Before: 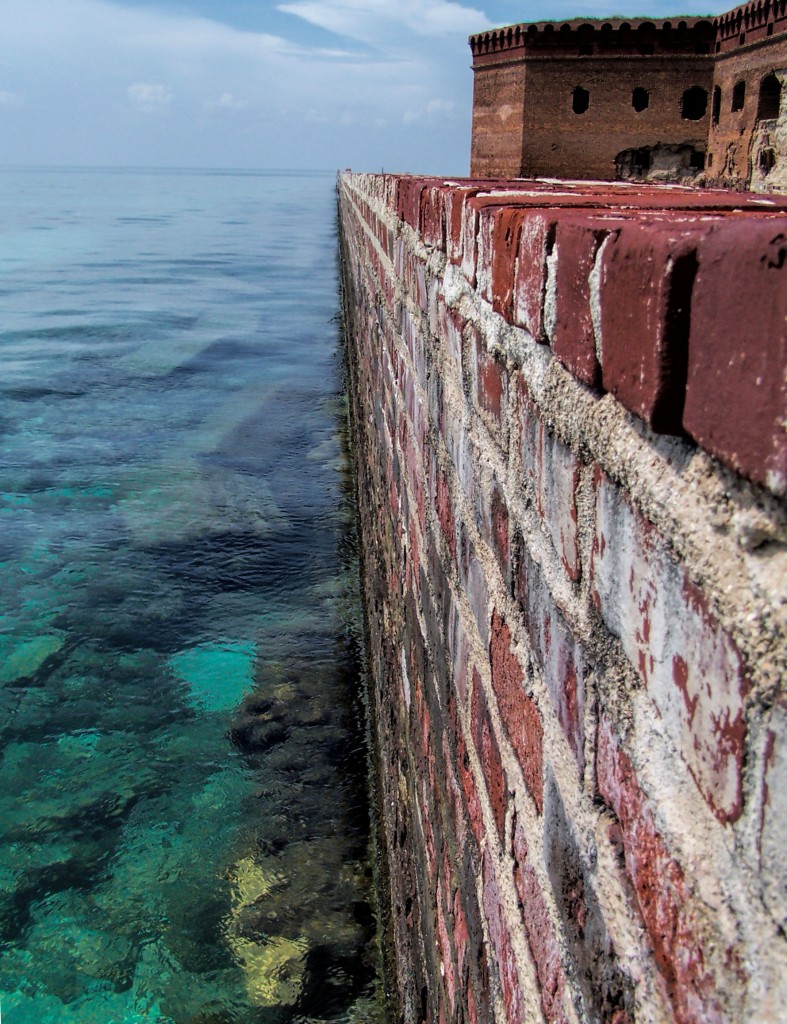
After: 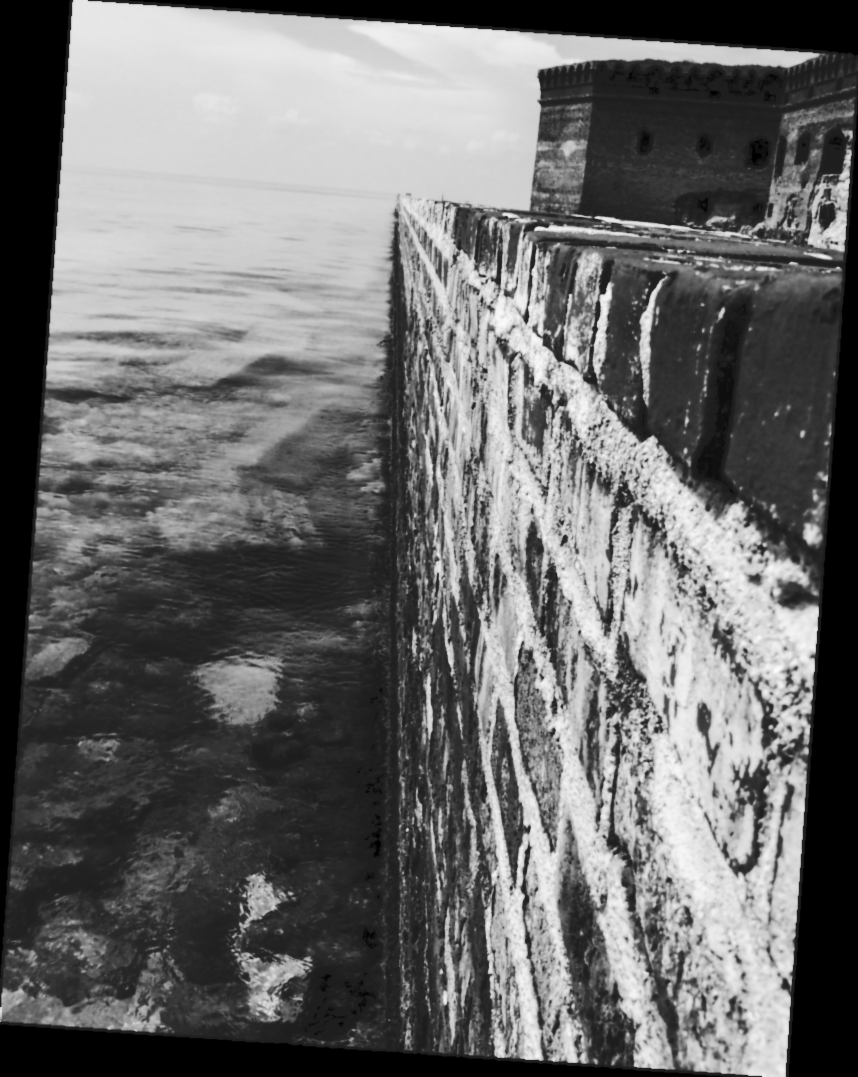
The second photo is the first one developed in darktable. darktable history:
tone curve: curves: ch0 [(0, 0) (0.003, 0.108) (0.011, 0.112) (0.025, 0.117) (0.044, 0.126) (0.069, 0.133) (0.1, 0.146) (0.136, 0.158) (0.177, 0.178) (0.224, 0.212) (0.277, 0.256) (0.335, 0.331) (0.399, 0.423) (0.468, 0.538) (0.543, 0.641) (0.623, 0.721) (0.709, 0.792) (0.801, 0.845) (0.898, 0.917) (1, 1)], preserve colors none
rotate and perspective: rotation 4.1°, automatic cropping off
lowpass: radius 0.76, contrast 1.56, saturation 0, unbound 0
